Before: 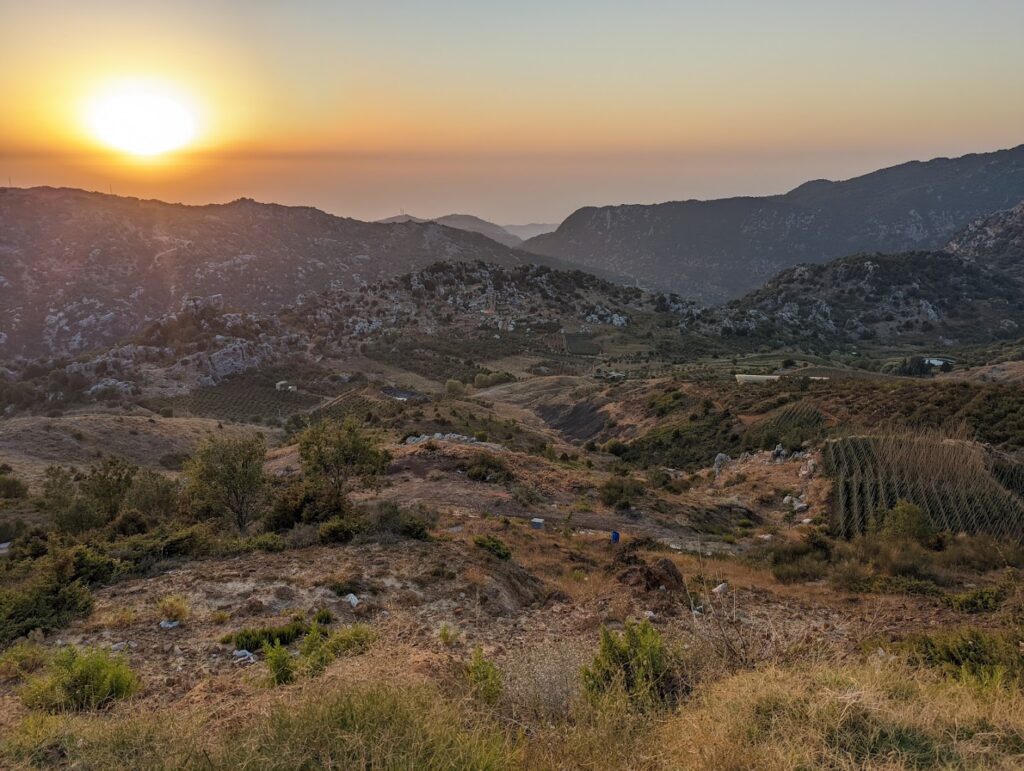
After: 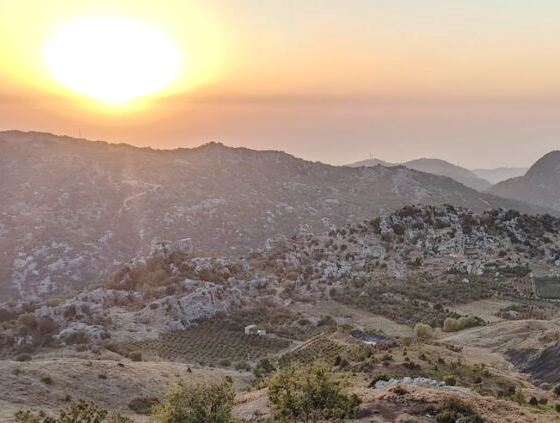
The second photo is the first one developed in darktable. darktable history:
tone curve: curves: ch0 [(0, 0) (0.003, 0.004) (0.011, 0.01) (0.025, 0.025) (0.044, 0.042) (0.069, 0.064) (0.1, 0.093) (0.136, 0.13) (0.177, 0.182) (0.224, 0.241) (0.277, 0.322) (0.335, 0.409) (0.399, 0.482) (0.468, 0.551) (0.543, 0.606) (0.623, 0.672) (0.709, 0.73) (0.801, 0.81) (0.898, 0.885) (1, 1)], preserve colors none
exposure: black level correction -0.002, exposure 0.54 EV, compensate highlight preservation false
contrast brightness saturation: saturation -0.17
crop and rotate: left 3.047%, top 7.509%, right 42.236%, bottom 37.598%
